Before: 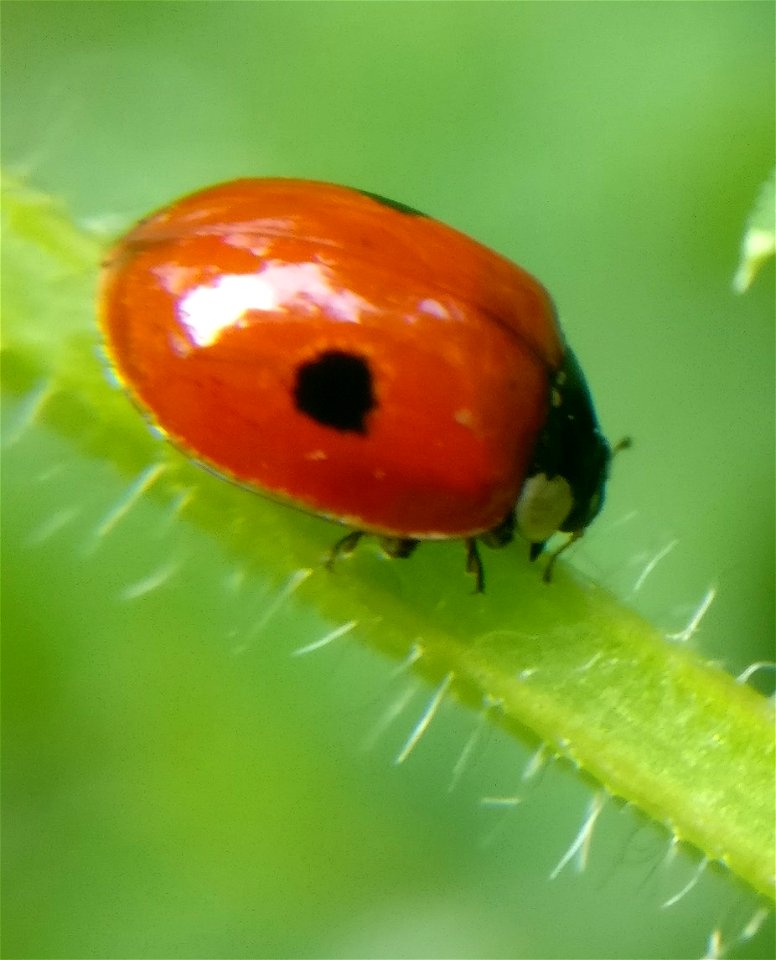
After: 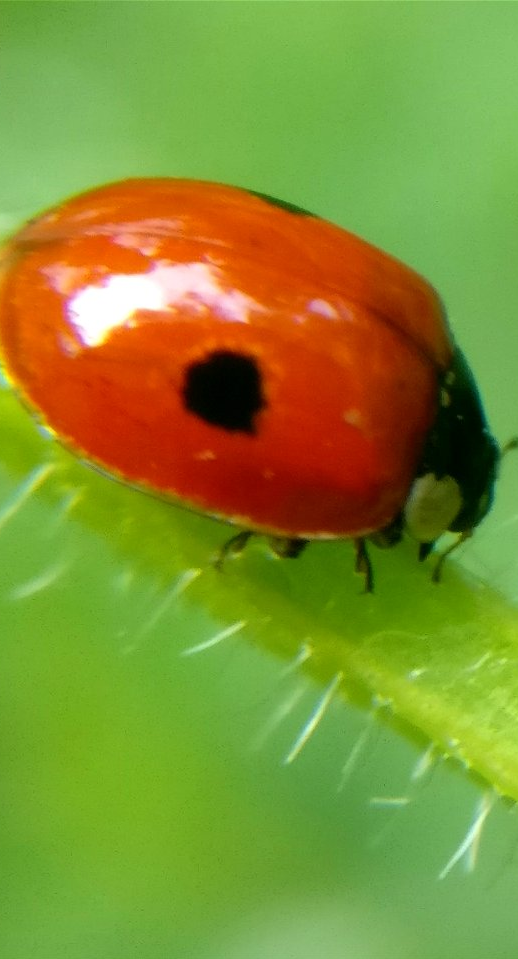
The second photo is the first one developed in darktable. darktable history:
crop and rotate: left 14.463%, right 18.737%
